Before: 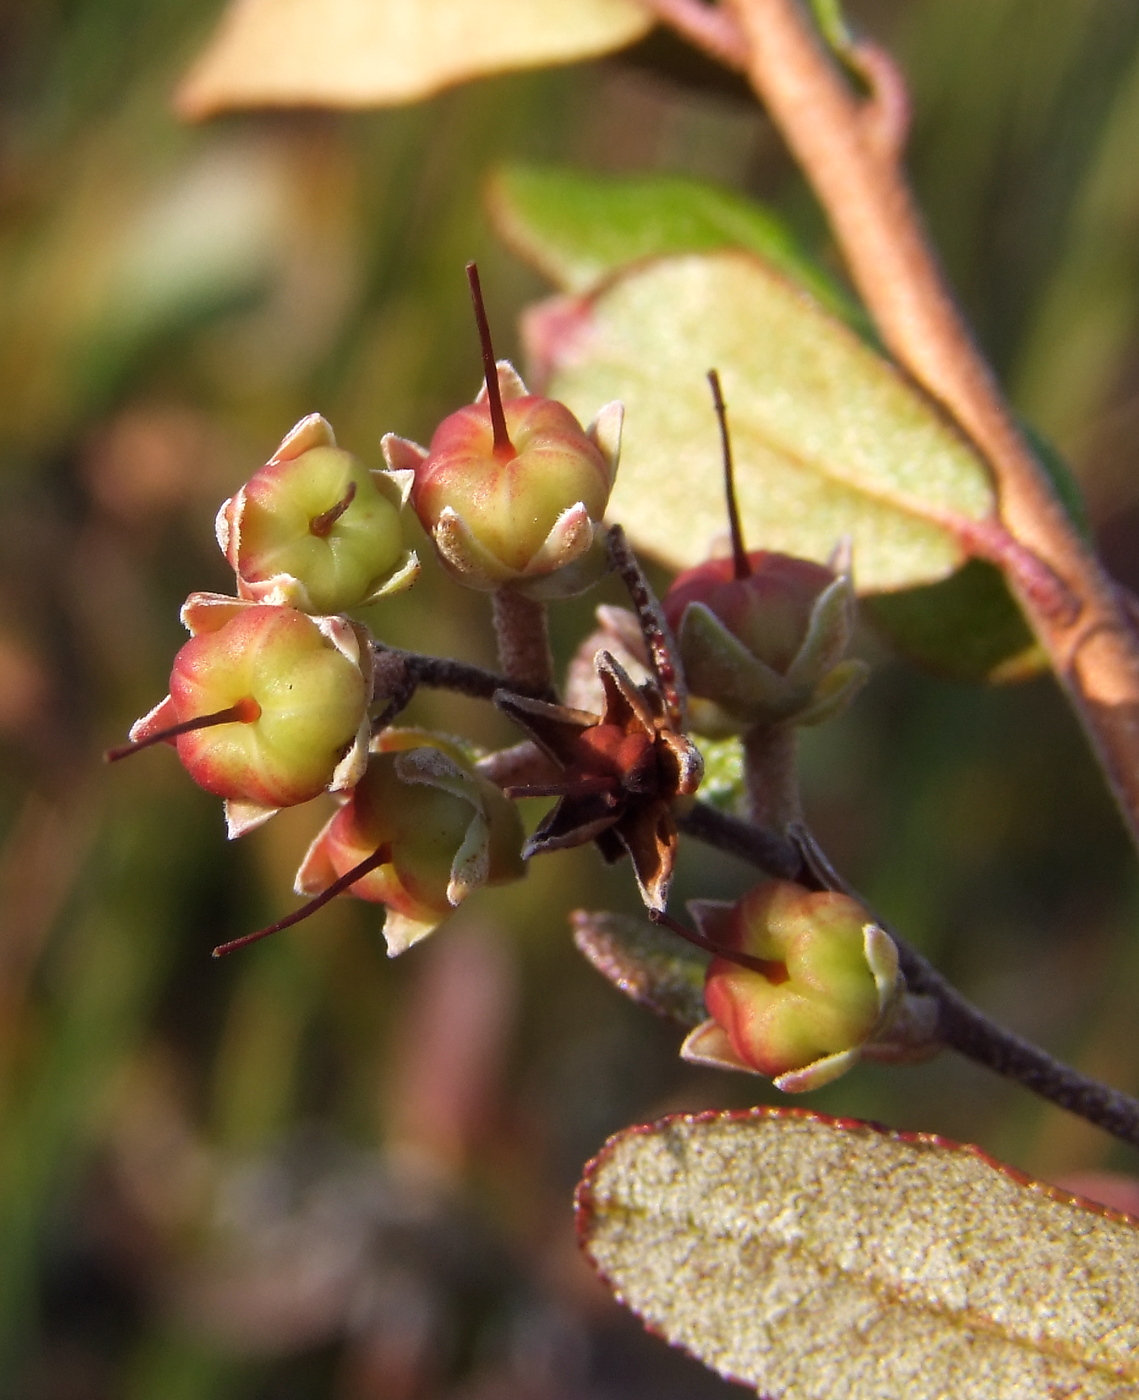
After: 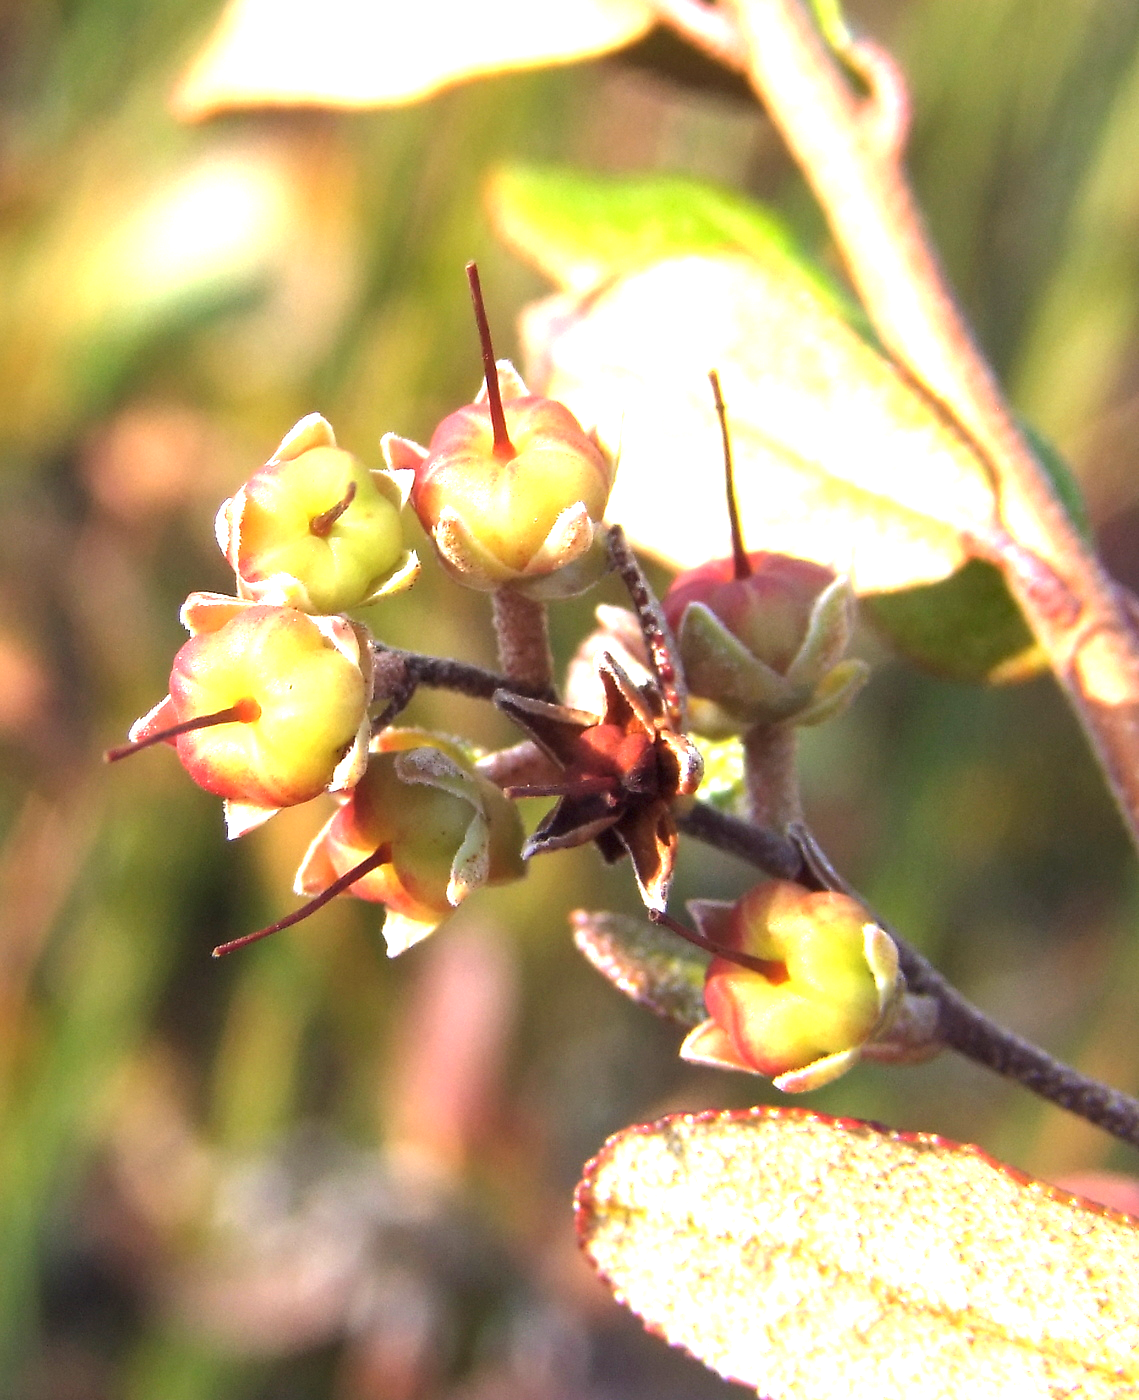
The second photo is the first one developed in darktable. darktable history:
exposure: black level correction 0, exposure 1.738 EV, compensate exposure bias true, compensate highlight preservation false
